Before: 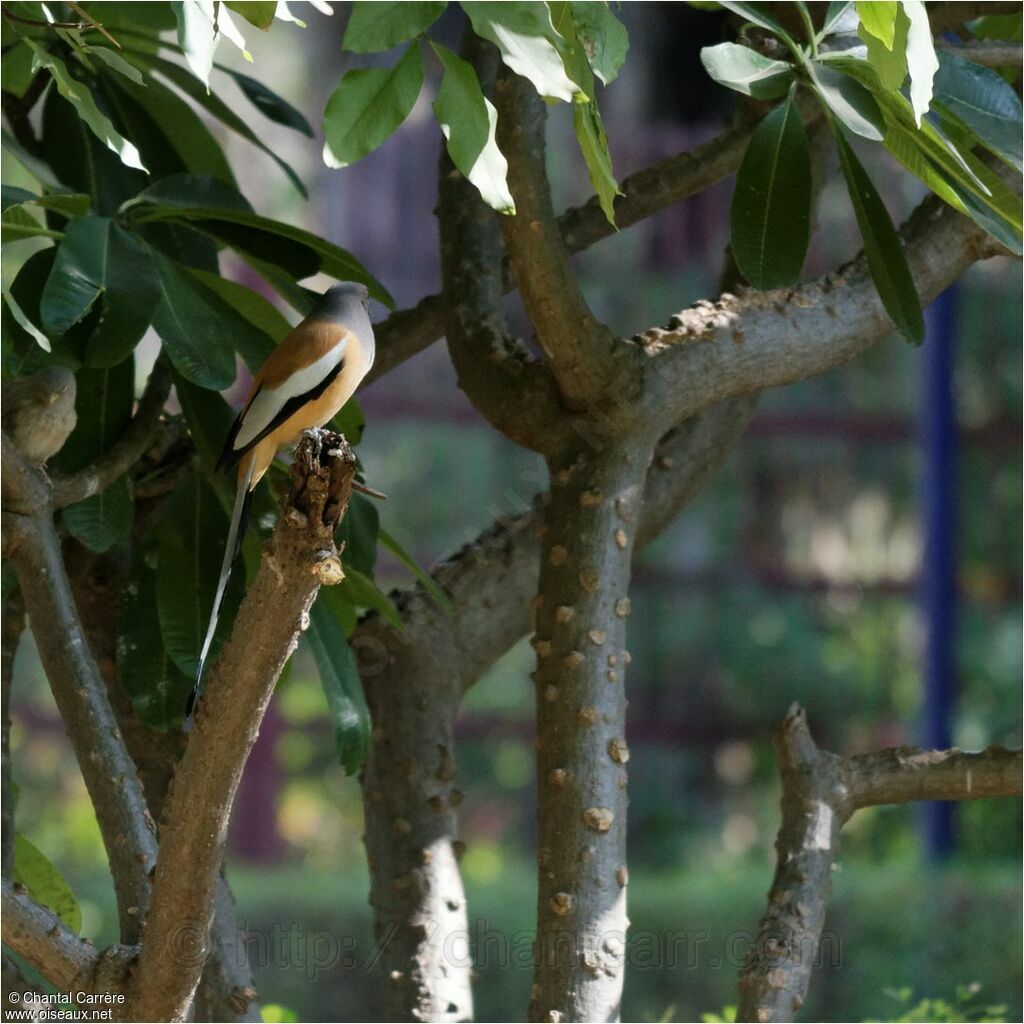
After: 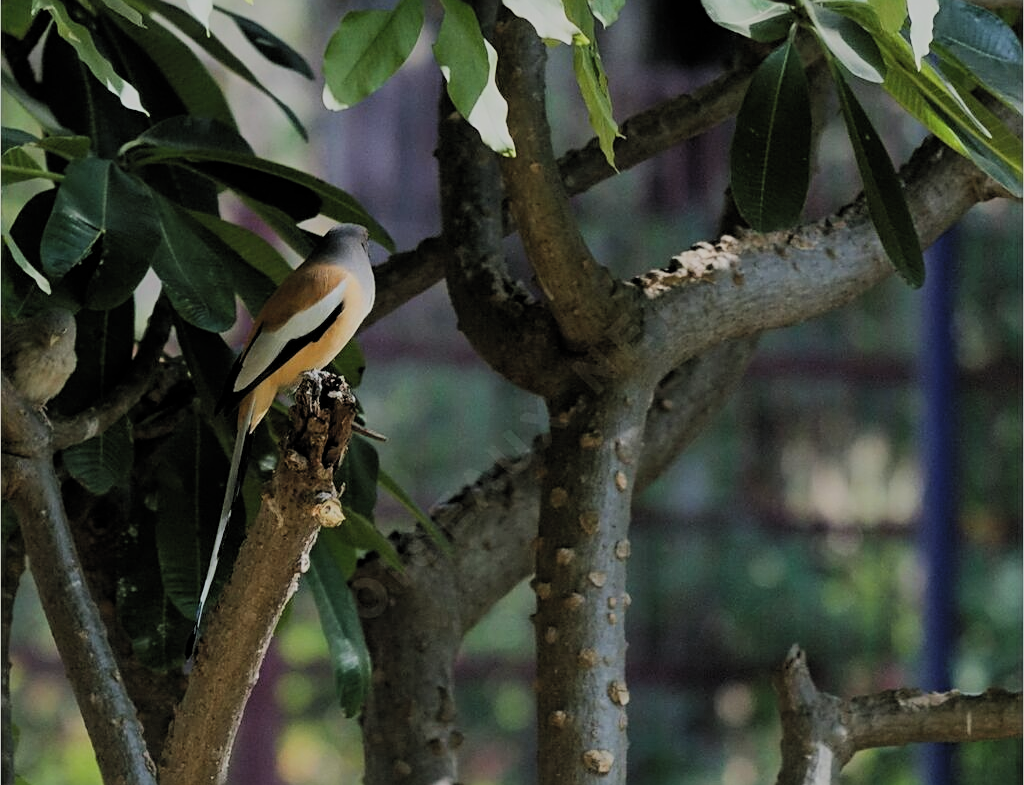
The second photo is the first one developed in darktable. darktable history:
crop: top 5.71%, bottom 17.626%
filmic rgb: black relative exposure -6.17 EV, white relative exposure 6.94 EV, hardness 2.25, preserve chrominance RGB euclidean norm, color science v5 (2021), contrast in shadows safe, contrast in highlights safe
sharpen: on, module defaults
